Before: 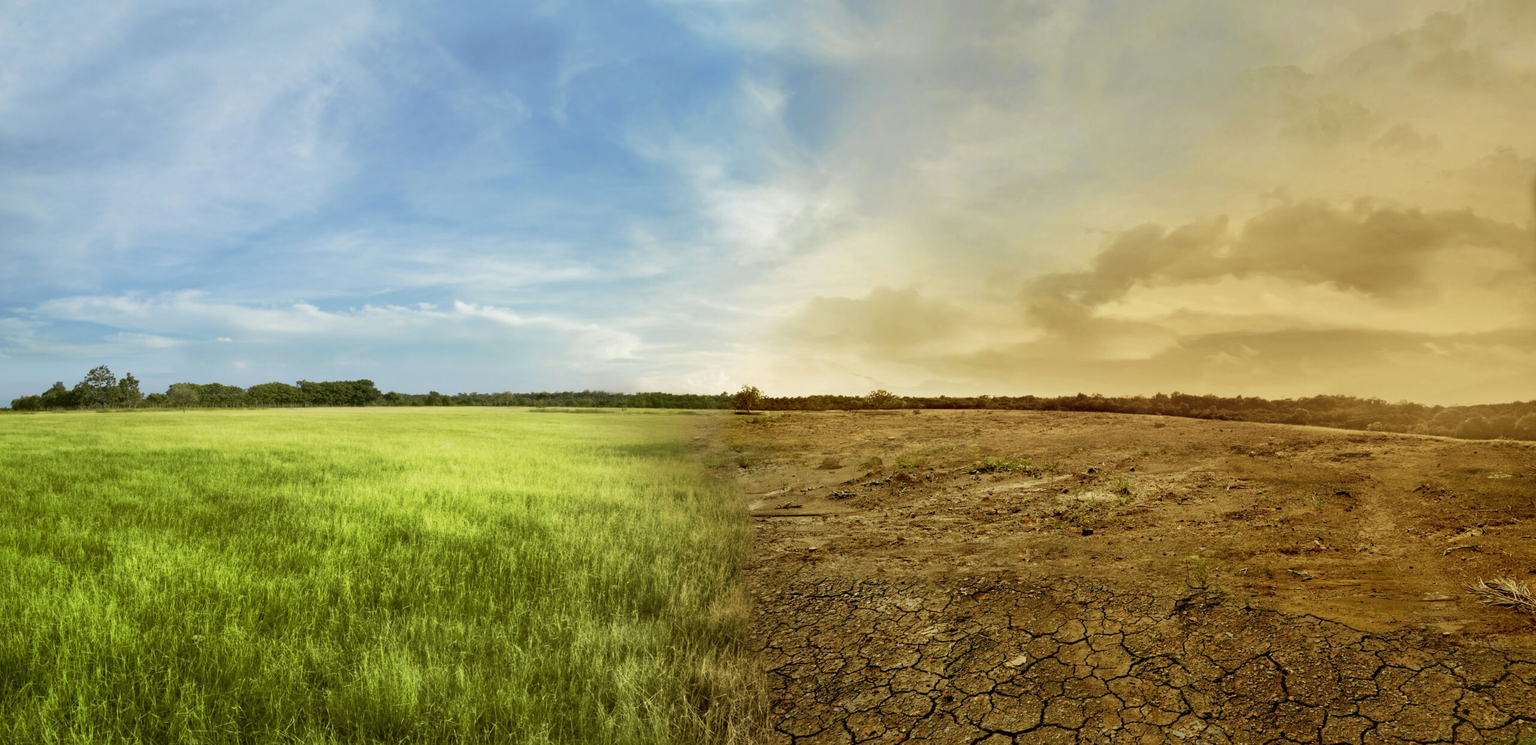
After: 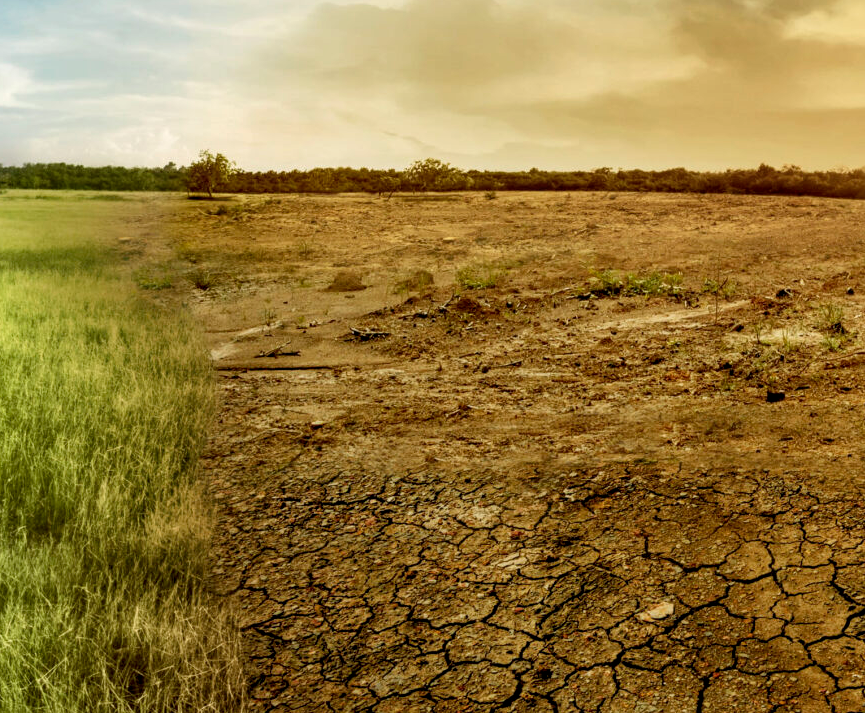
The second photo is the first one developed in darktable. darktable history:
local contrast: on, module defaults
crop: left 40.513%, top 39.591%, right 25.695%, bottom 2.942%
